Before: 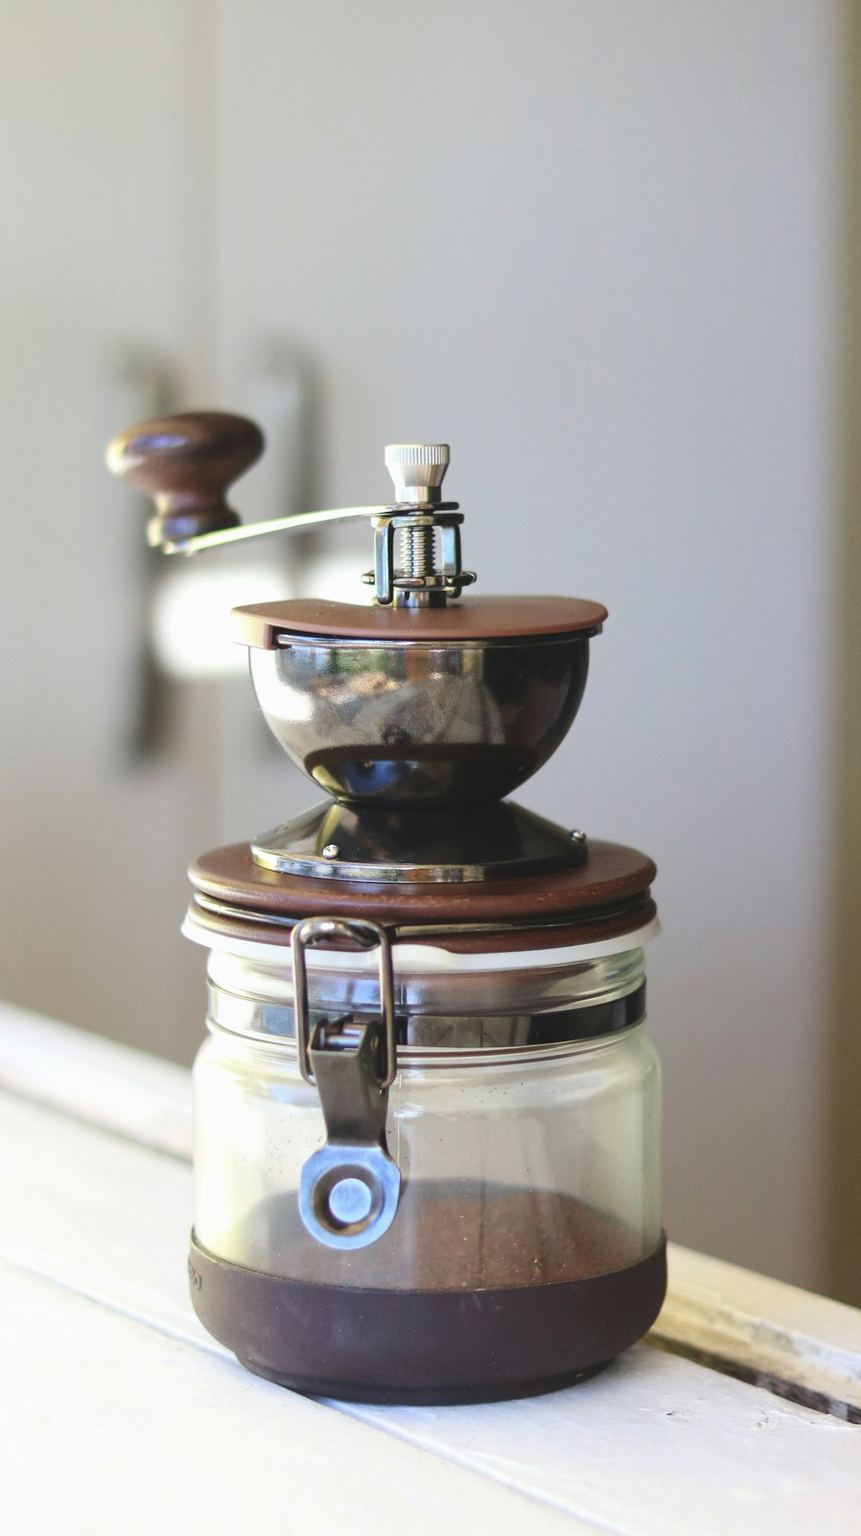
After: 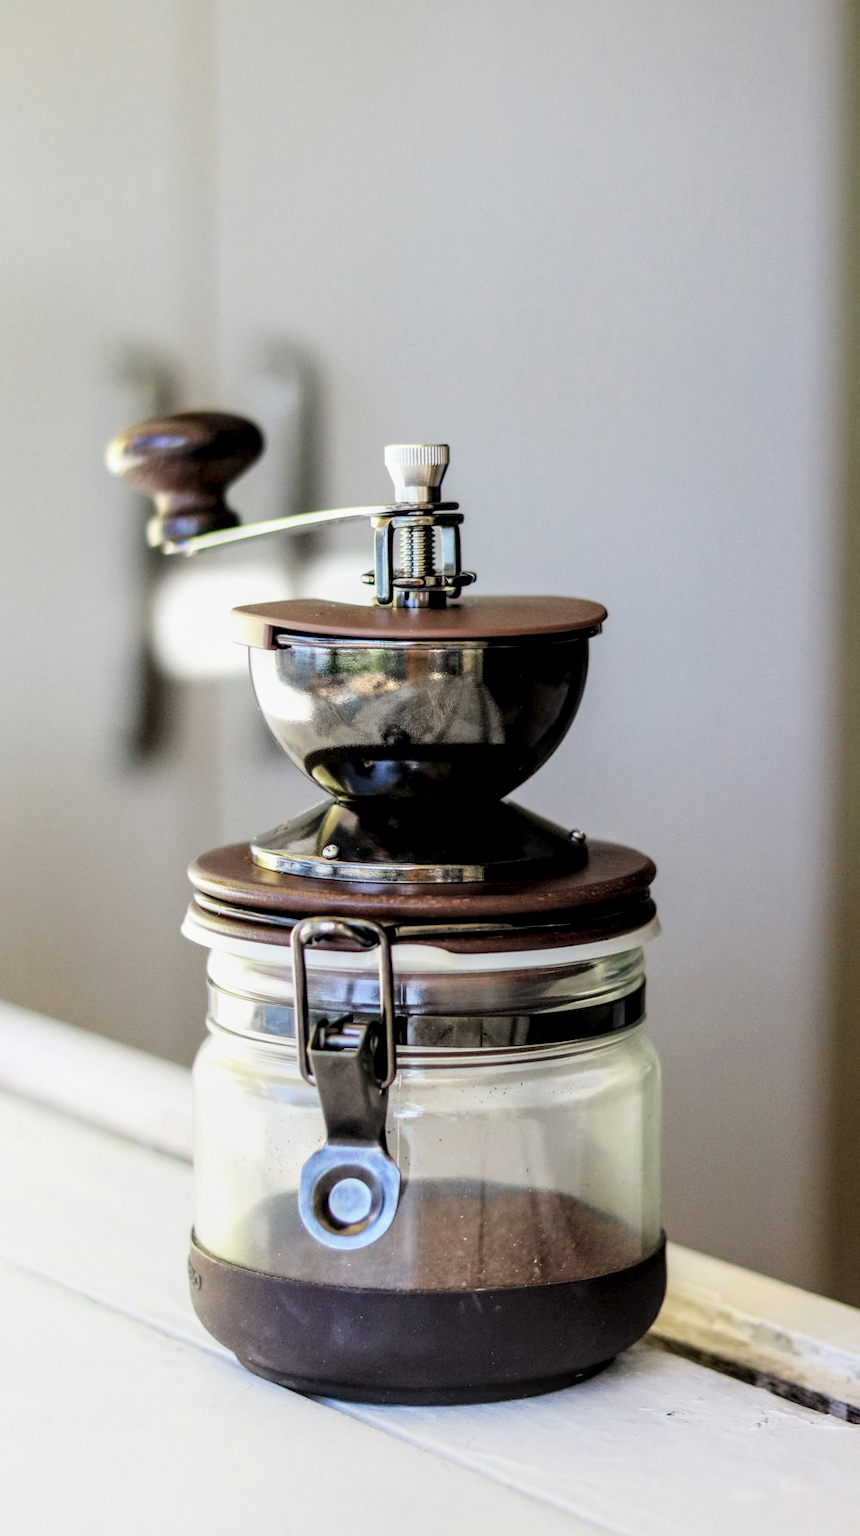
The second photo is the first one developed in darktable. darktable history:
filmic rgb: black relative exposure -5.01 EV, white relative exposure 3.2 EV, hardness 3.45, contrast 1.198, highlights saturation mix -28.56%
local contrast: highlights 25%, detail 150%
